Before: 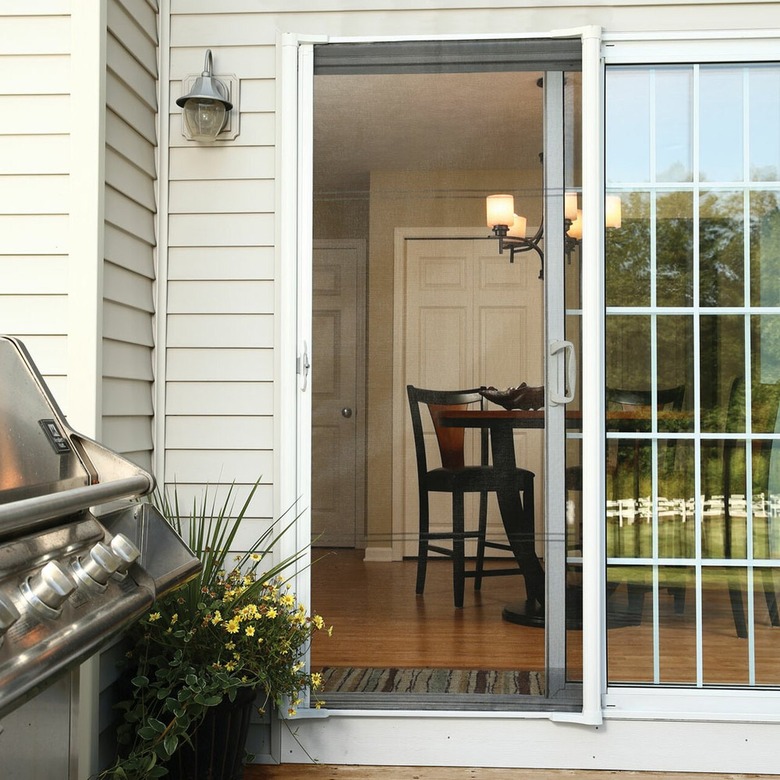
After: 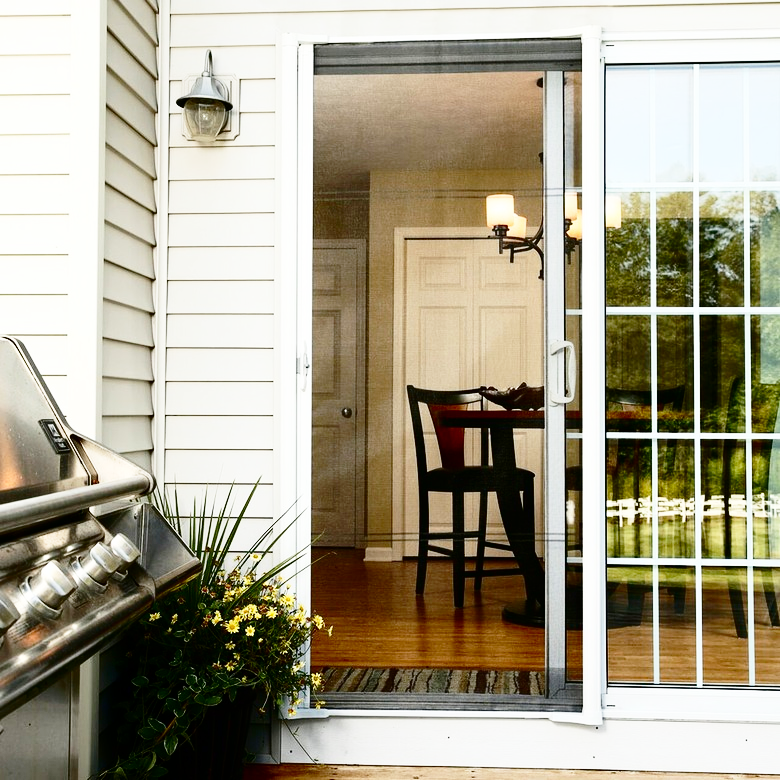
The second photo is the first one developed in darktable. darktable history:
base curve: curves: ch0 [(0, 0) (0.028, 0.03) (0.121, 0.232) (0.46, 0.748) (0.859, 0.968) (1, 1)], preserve colors none
contrast brightness saturation: contrast 0.193, brightness -0.24, saturation 0.111
